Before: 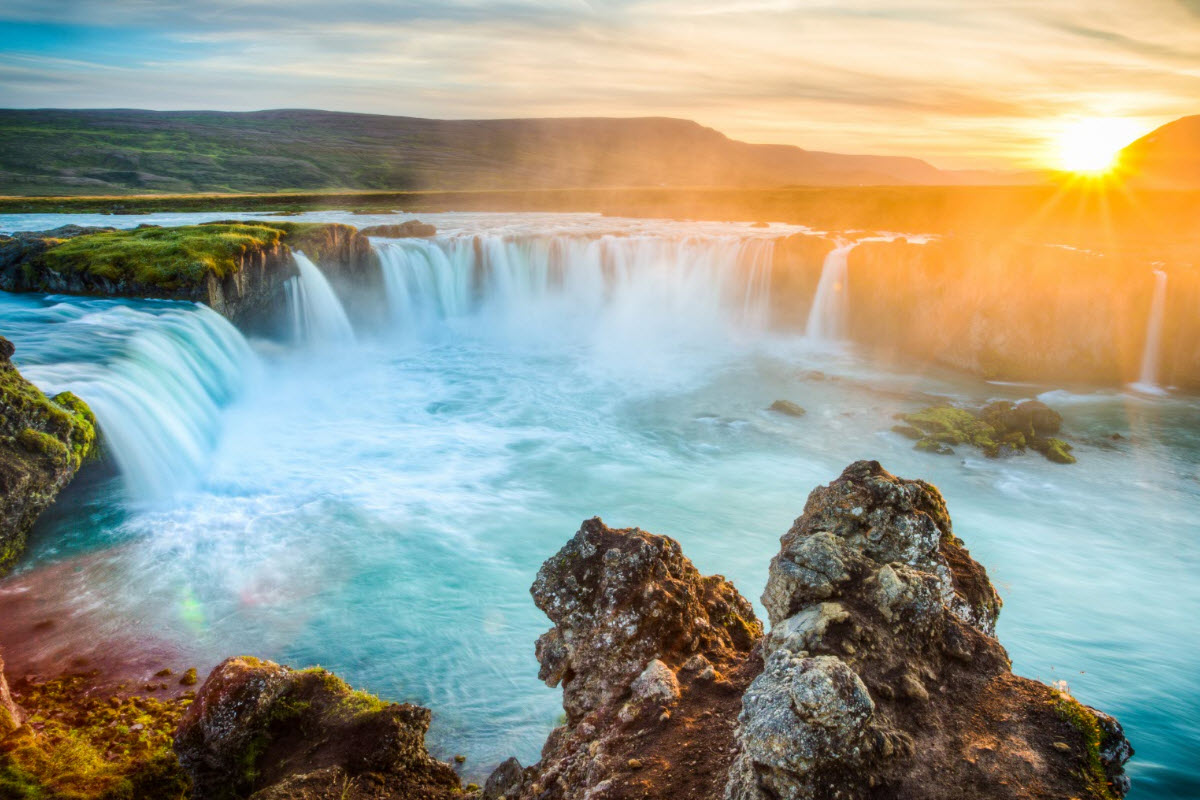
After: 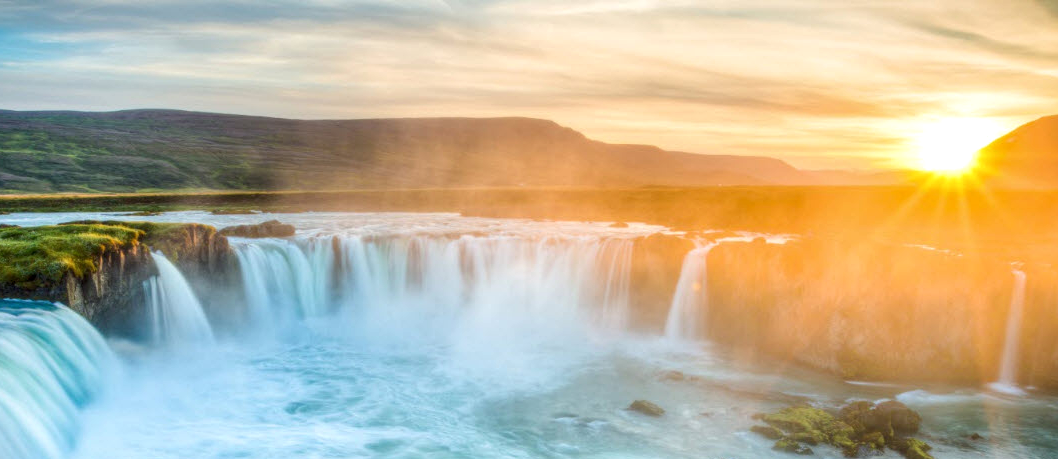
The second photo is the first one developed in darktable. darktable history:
local contrast: on, module defaults
crop and rotate: left 11.784%, bottom 42.503%
